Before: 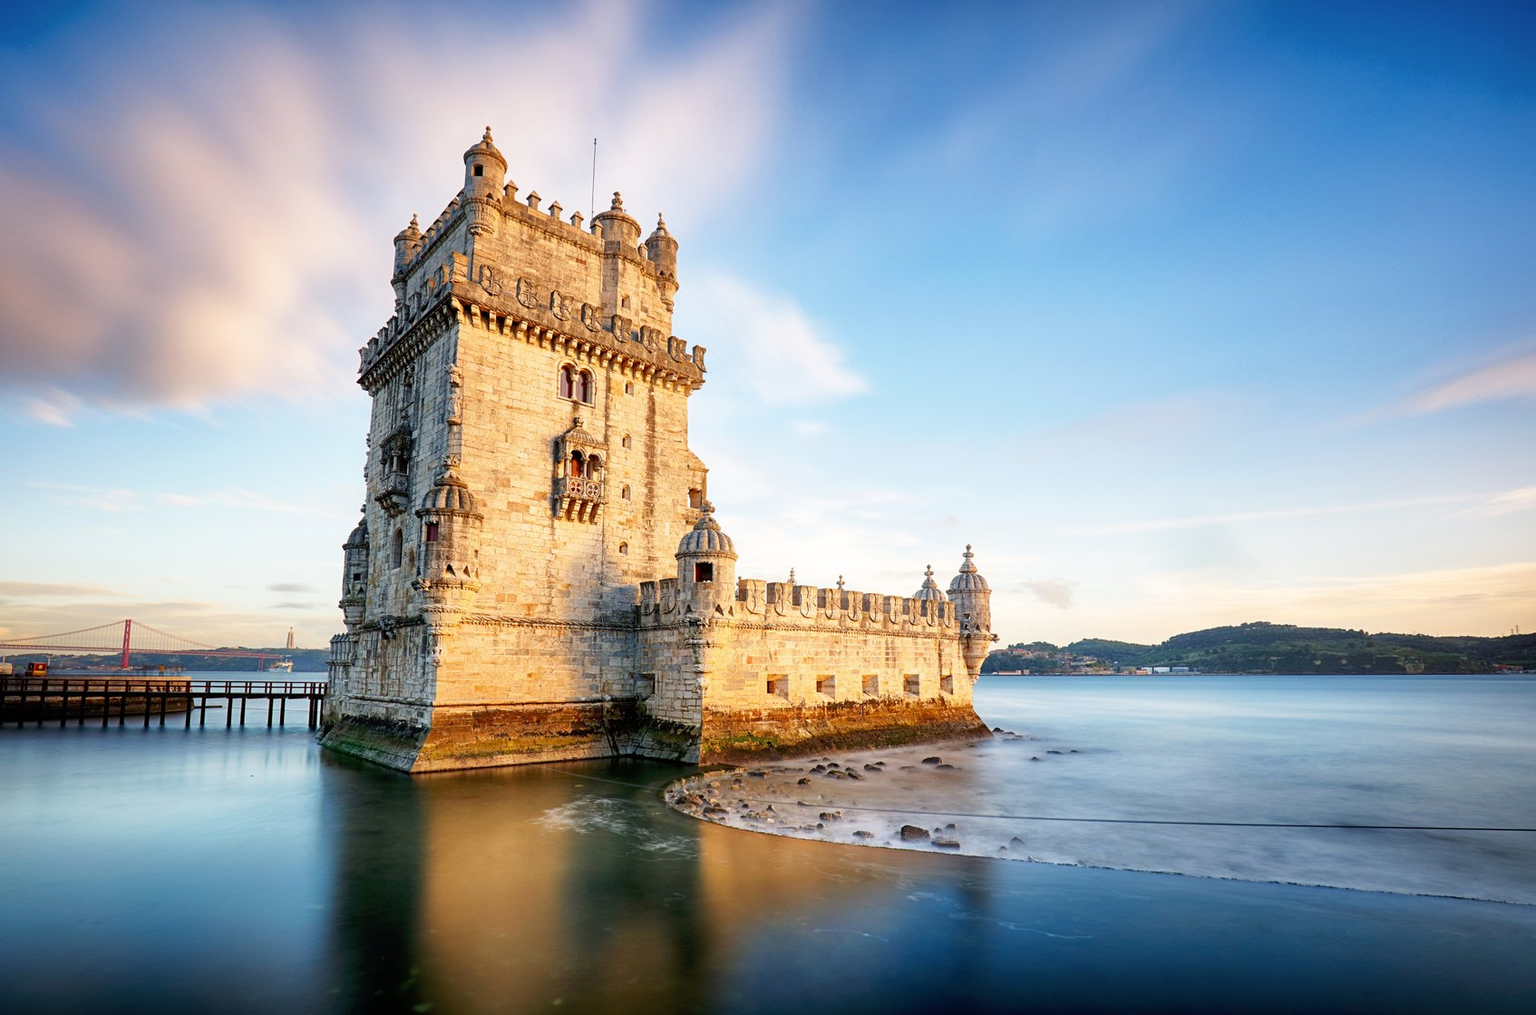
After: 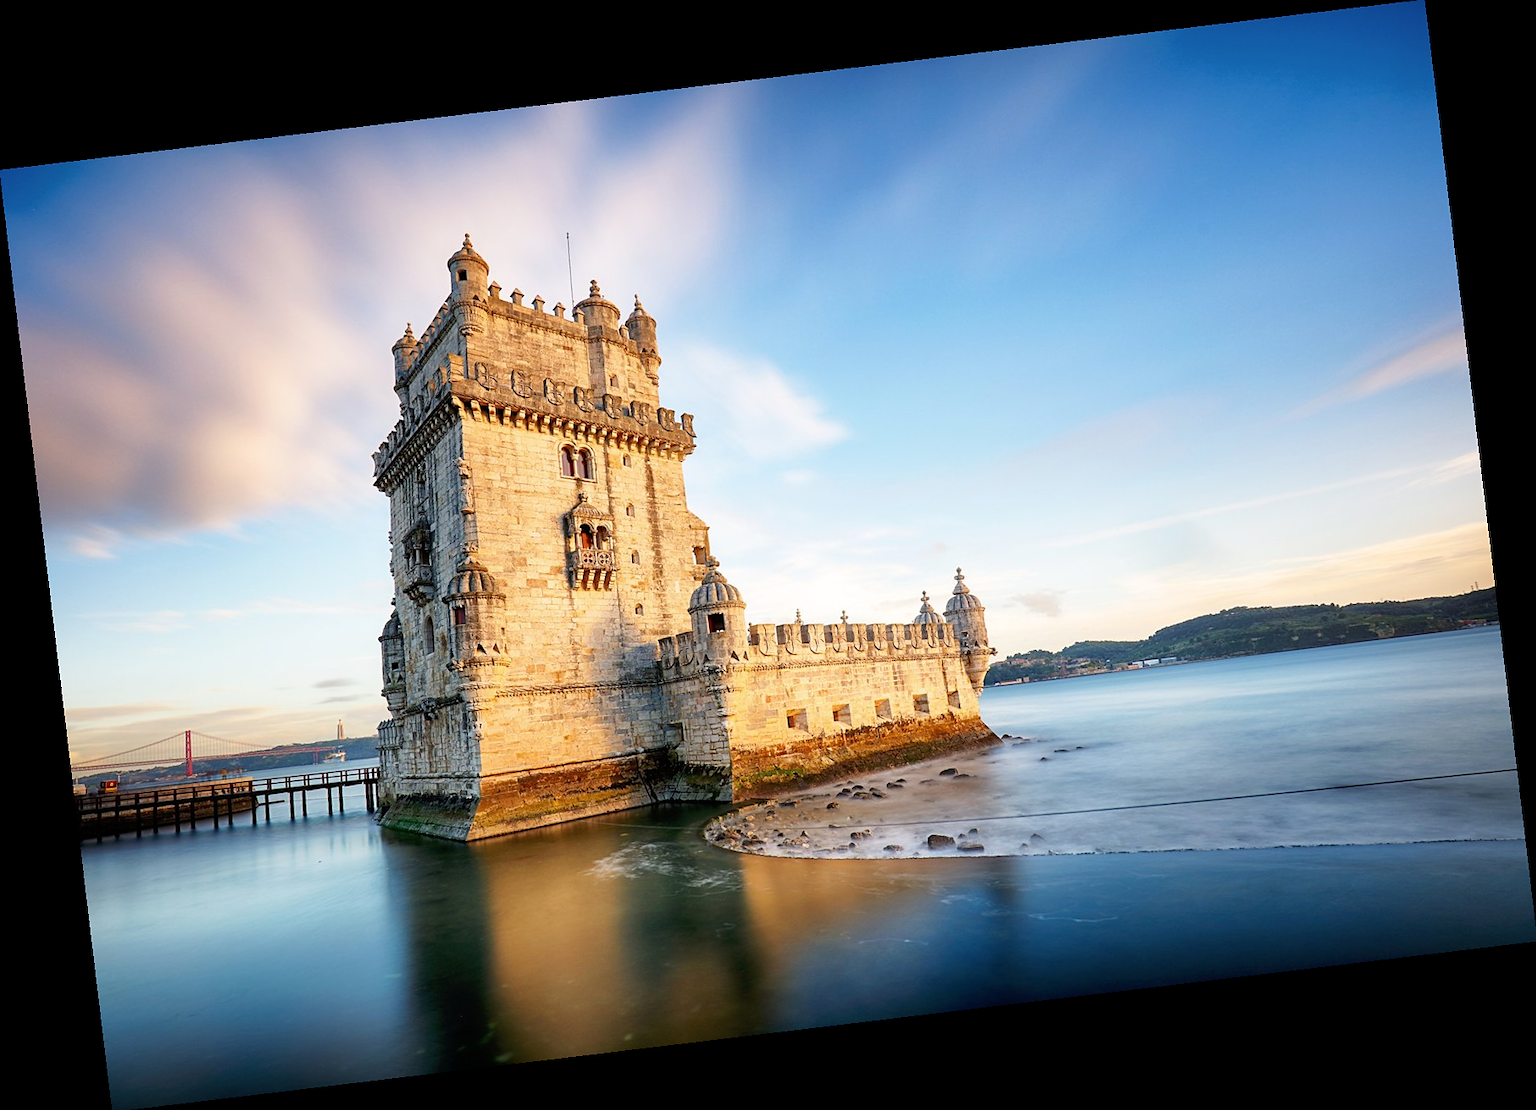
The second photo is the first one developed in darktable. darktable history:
rotate and perspective: rotation -6.83°, automatic cropping off
sharpen: radius 1, threshold 1
white balance: emerald 1
